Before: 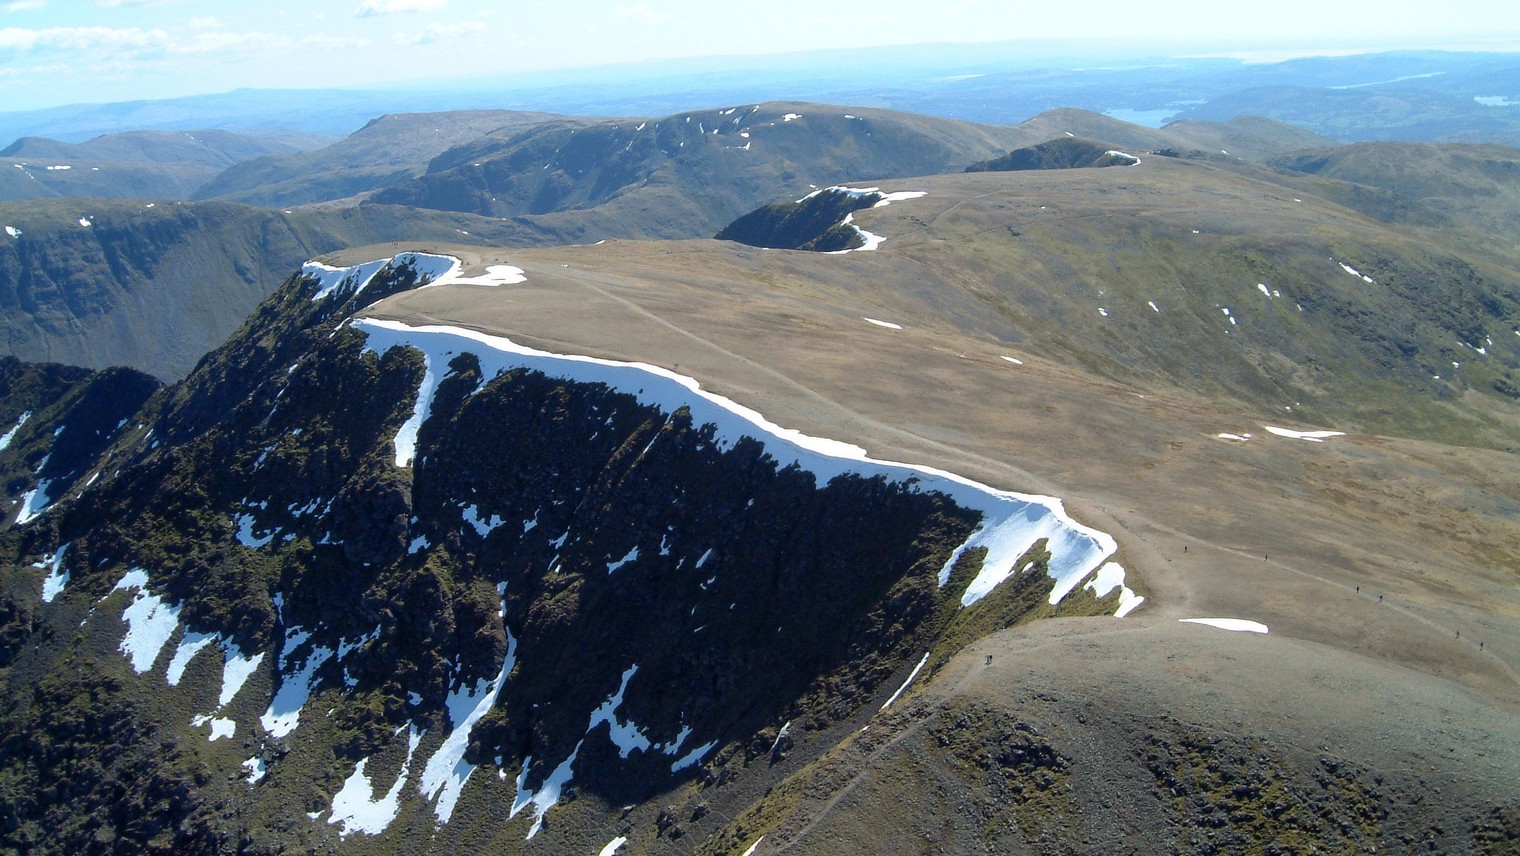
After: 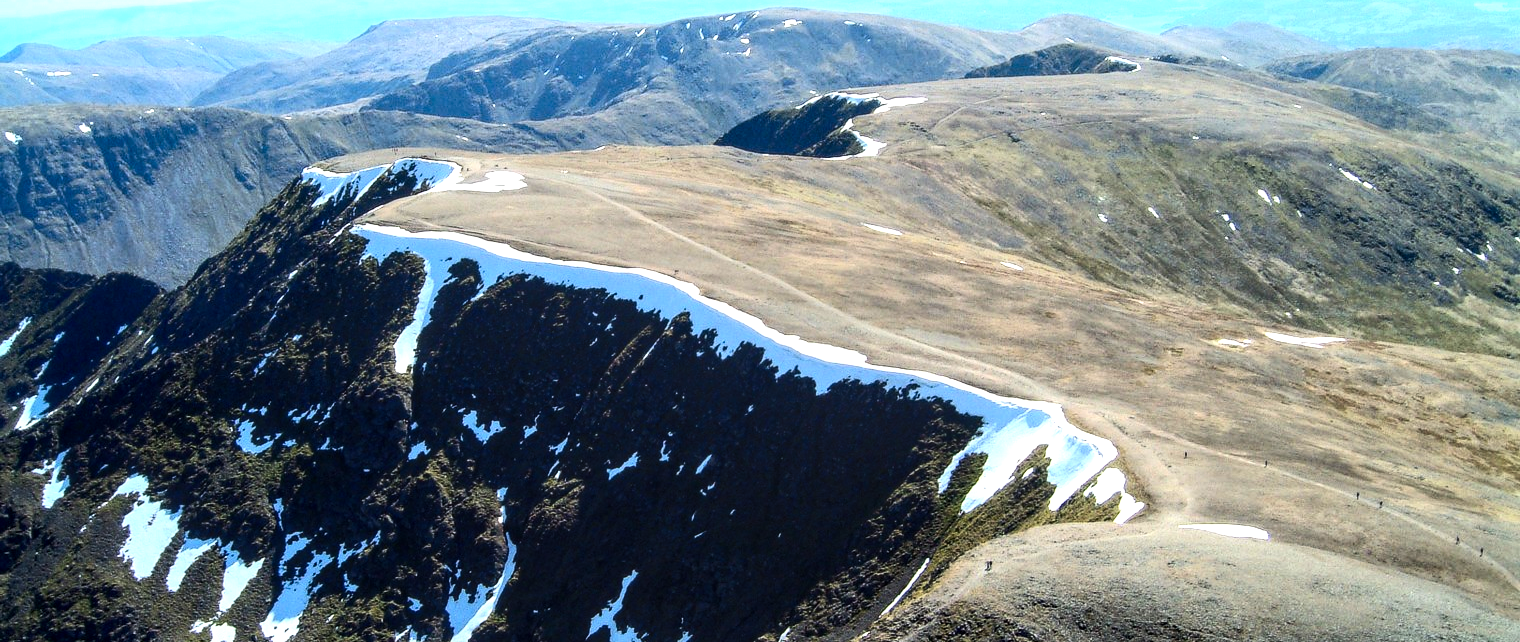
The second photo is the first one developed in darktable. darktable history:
crop: top 11.009%, bottom 13.95%
tone equalizer: -8 EV -0.727 EV, -7 EV -0.685 EV, -6 EV -0.607 EV, -5 EV -0.404 EV, -3 EV 0.387 EV, -2 EV 0.6 EV, -1 EV 0.694 EV, +0 EV 0.778 EV, edges refinement/feathering 500, mask exposure compensation -1.57 EV, preserve details no
contrast brightness saturation: contrast 0.23, brightness 0.112, saturation 0.285
local contrast: highlights 61%, detail 143%, midtone range 0.429
